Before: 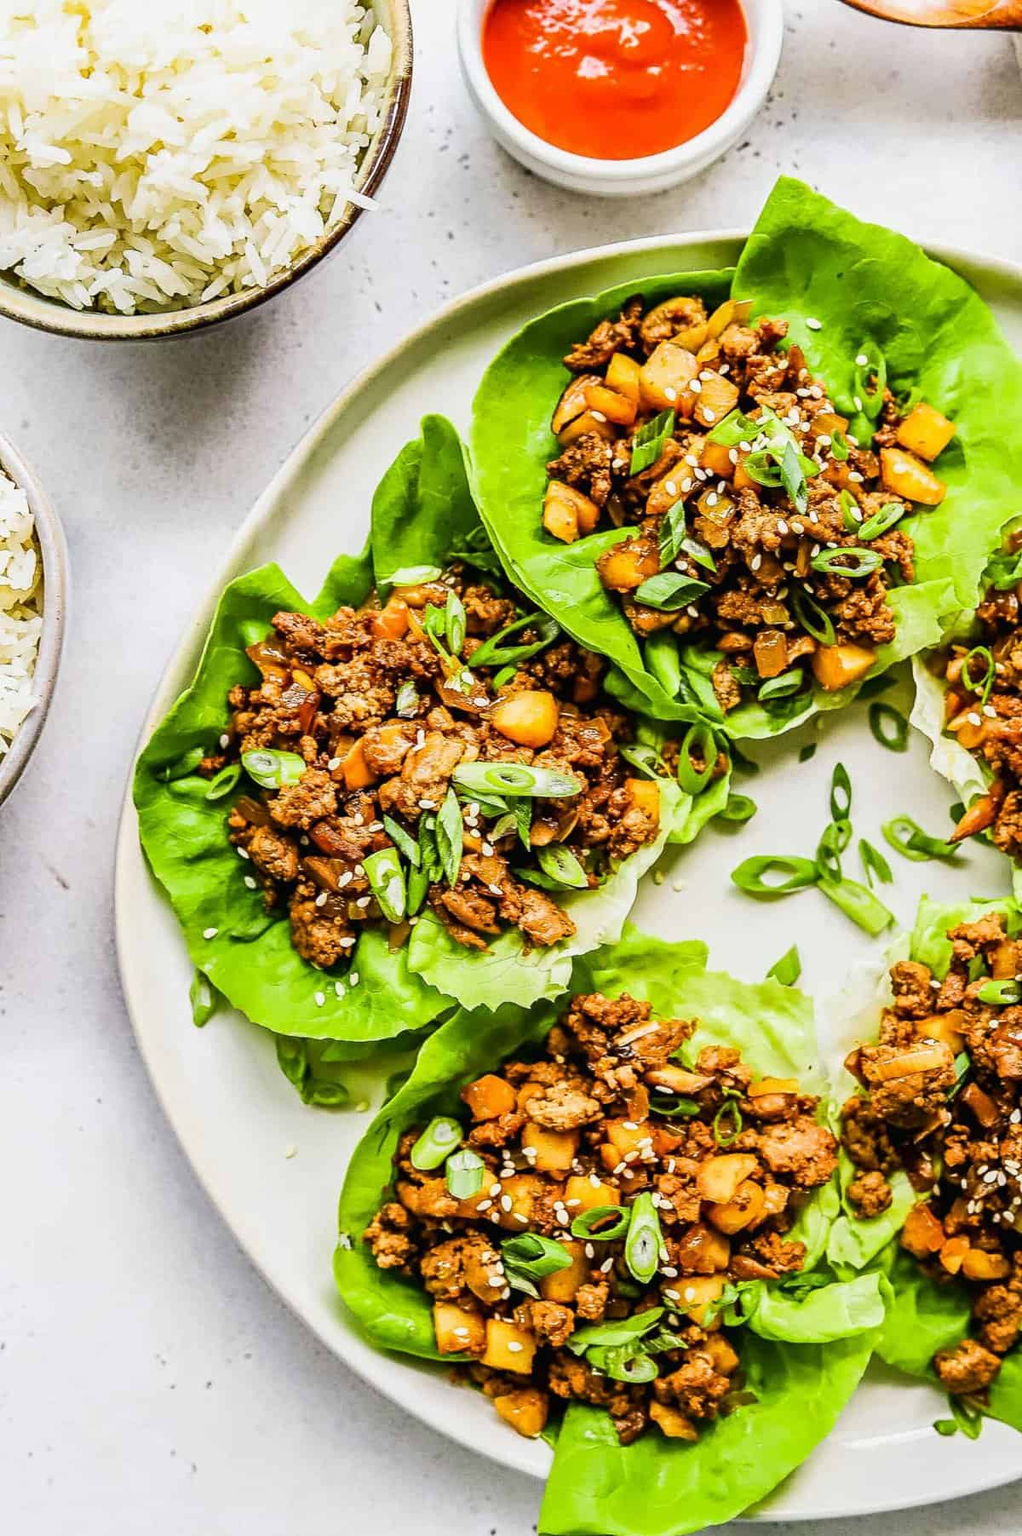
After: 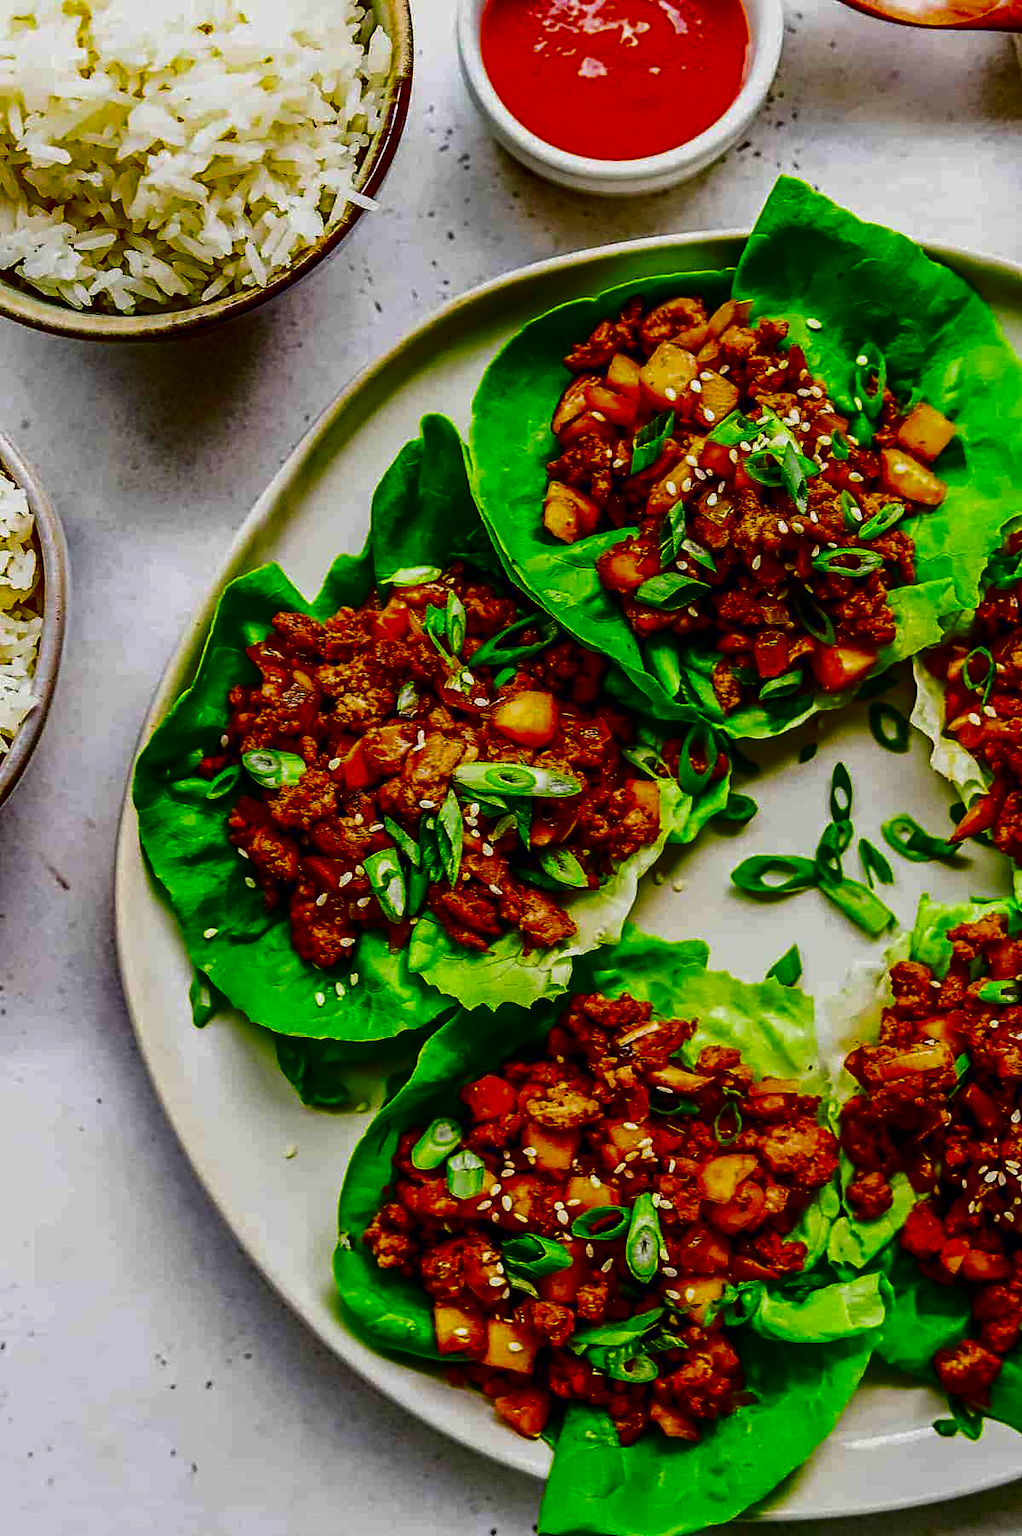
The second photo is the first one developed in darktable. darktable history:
contrast brightness saturation: brightness -0.99, saturation 0.998
